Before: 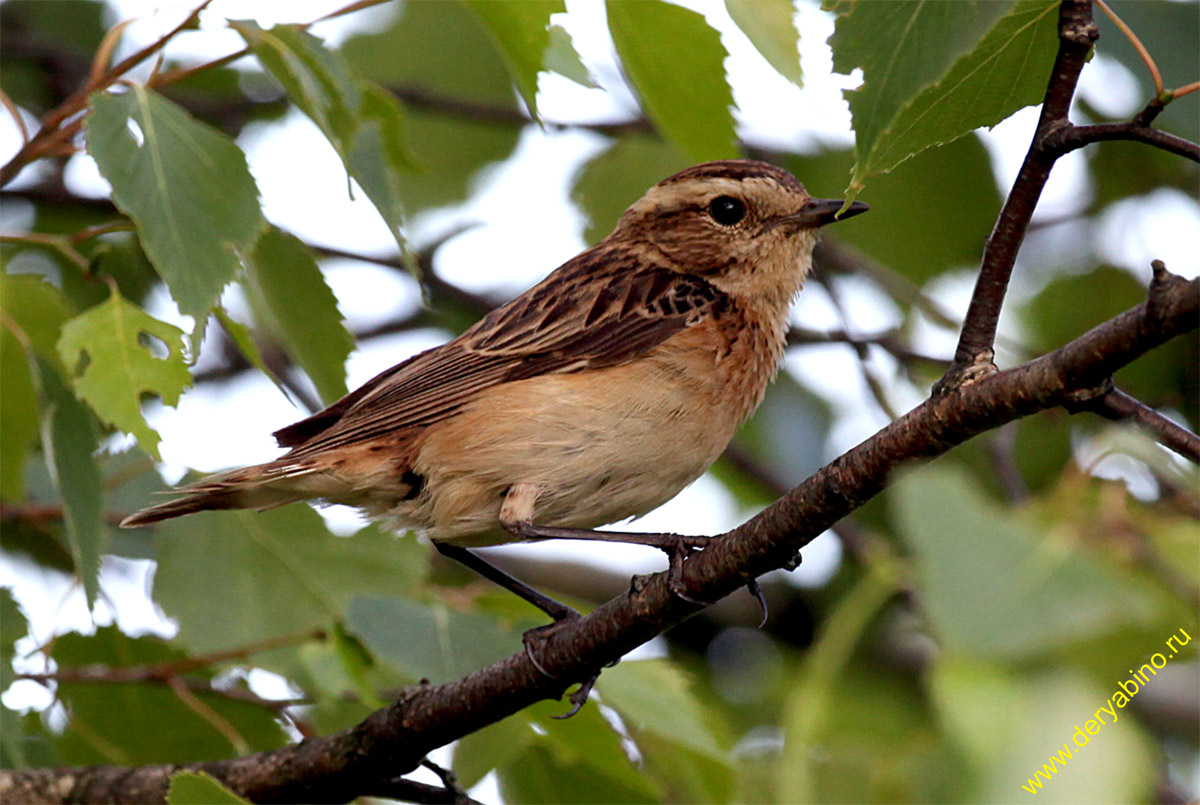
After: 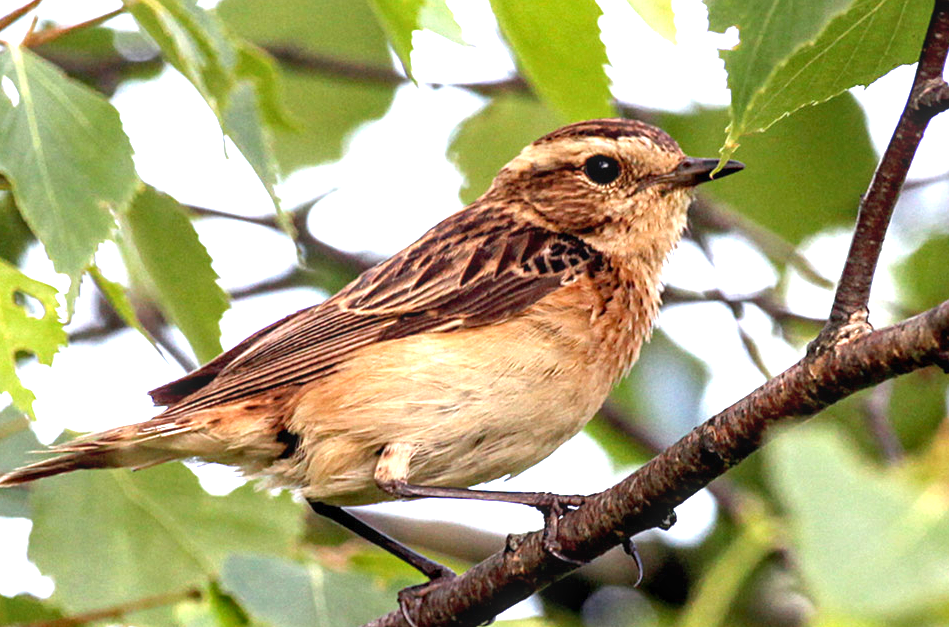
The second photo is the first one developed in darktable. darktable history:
crop and rotate: left 10.442%, top 5.113%, right 10.405%, bottom 16.892%
local contrast: on, module defaults
exposure: black level correction 0, exposure 1.377 EV, compensate exposure bias true, compensate highlight preservation false
